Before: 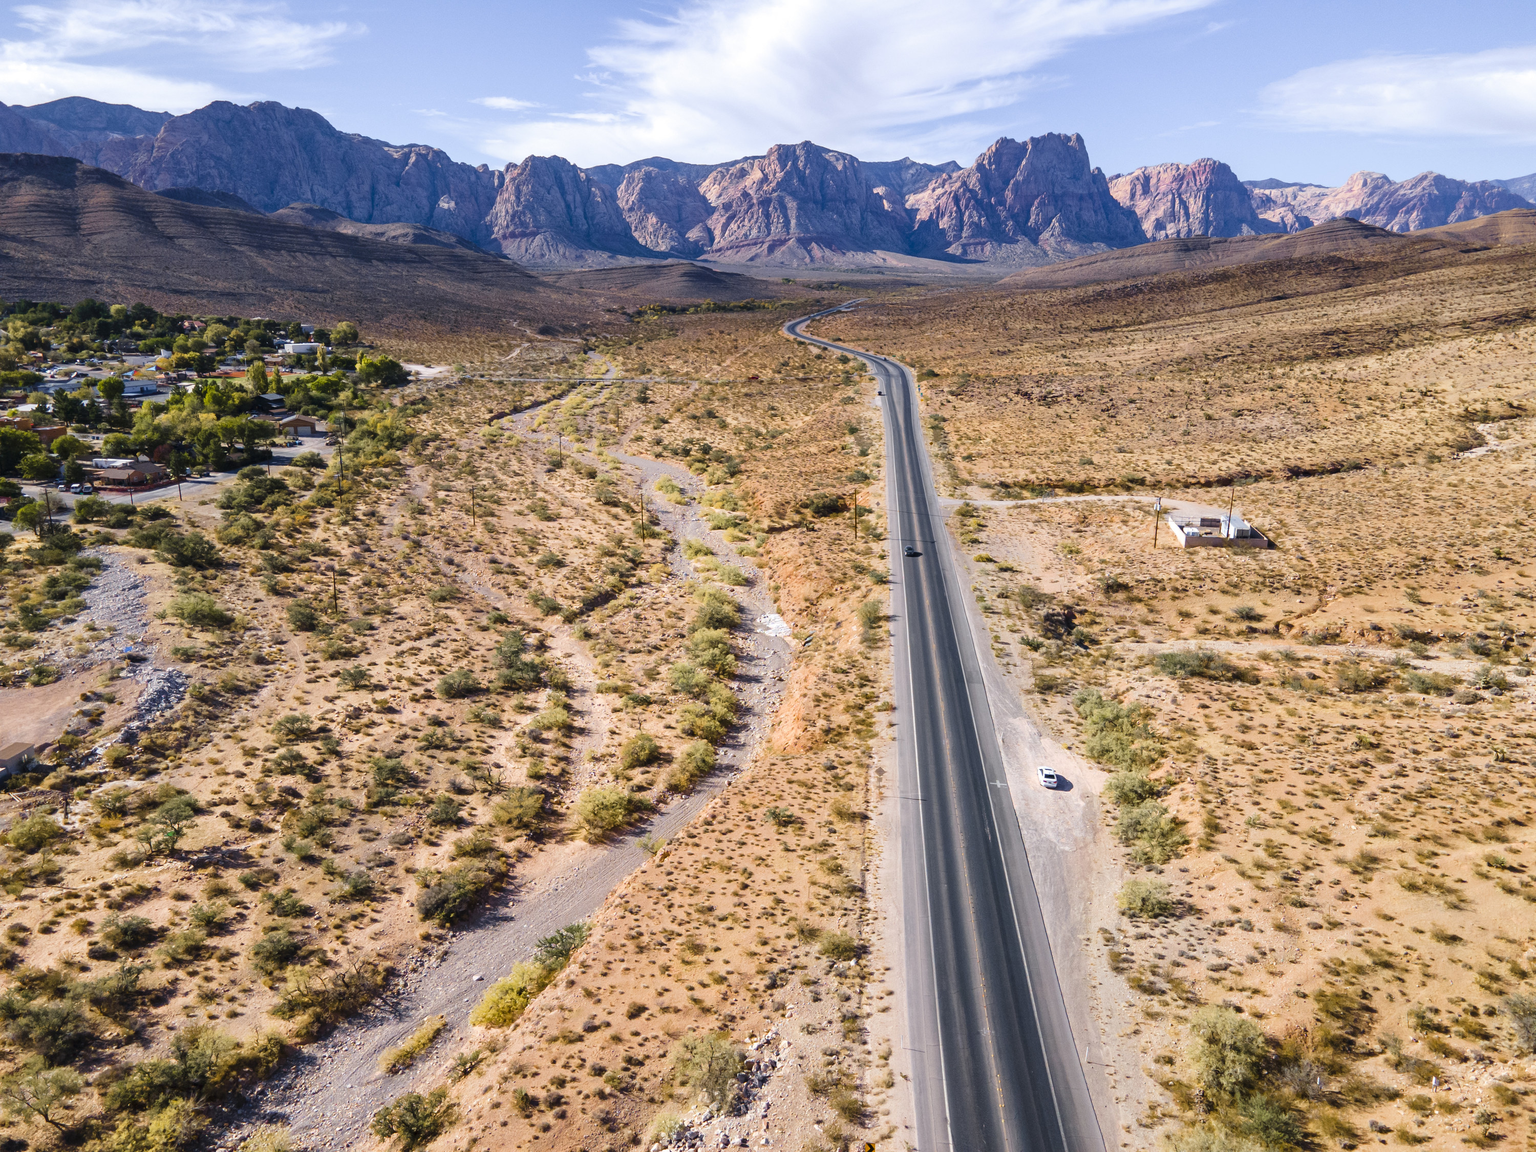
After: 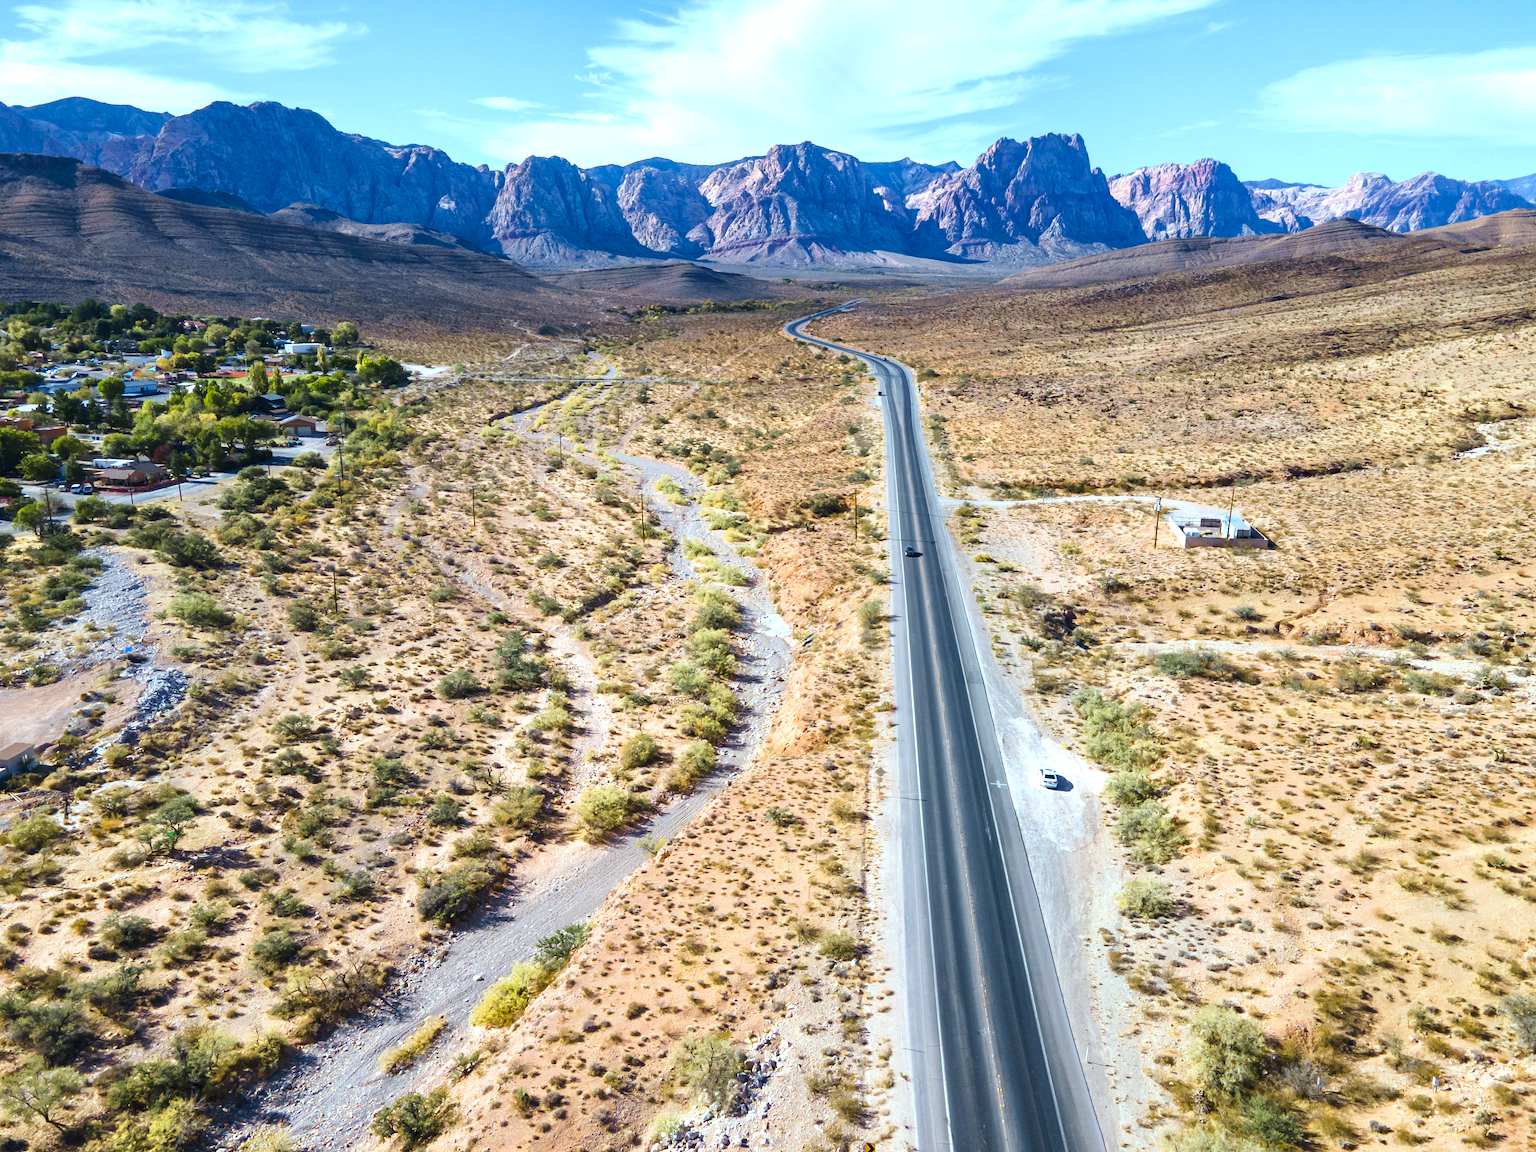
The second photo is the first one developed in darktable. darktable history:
color calibration: output R [0.972, 0.068, -0.094, 0], output G [-0.178, 1.216, -0.086, 0], output B [0.095, -0.136, 0.98, 0], illuminant F (fluorescent), F source F9 (Cool White Deluxe 4150 K) – high CRI, x 0.374, y 0.373, temperature 4159.56 K
exposure: black level correction 0.001, exposure 0.498 EV, compensate highlight preservation false
